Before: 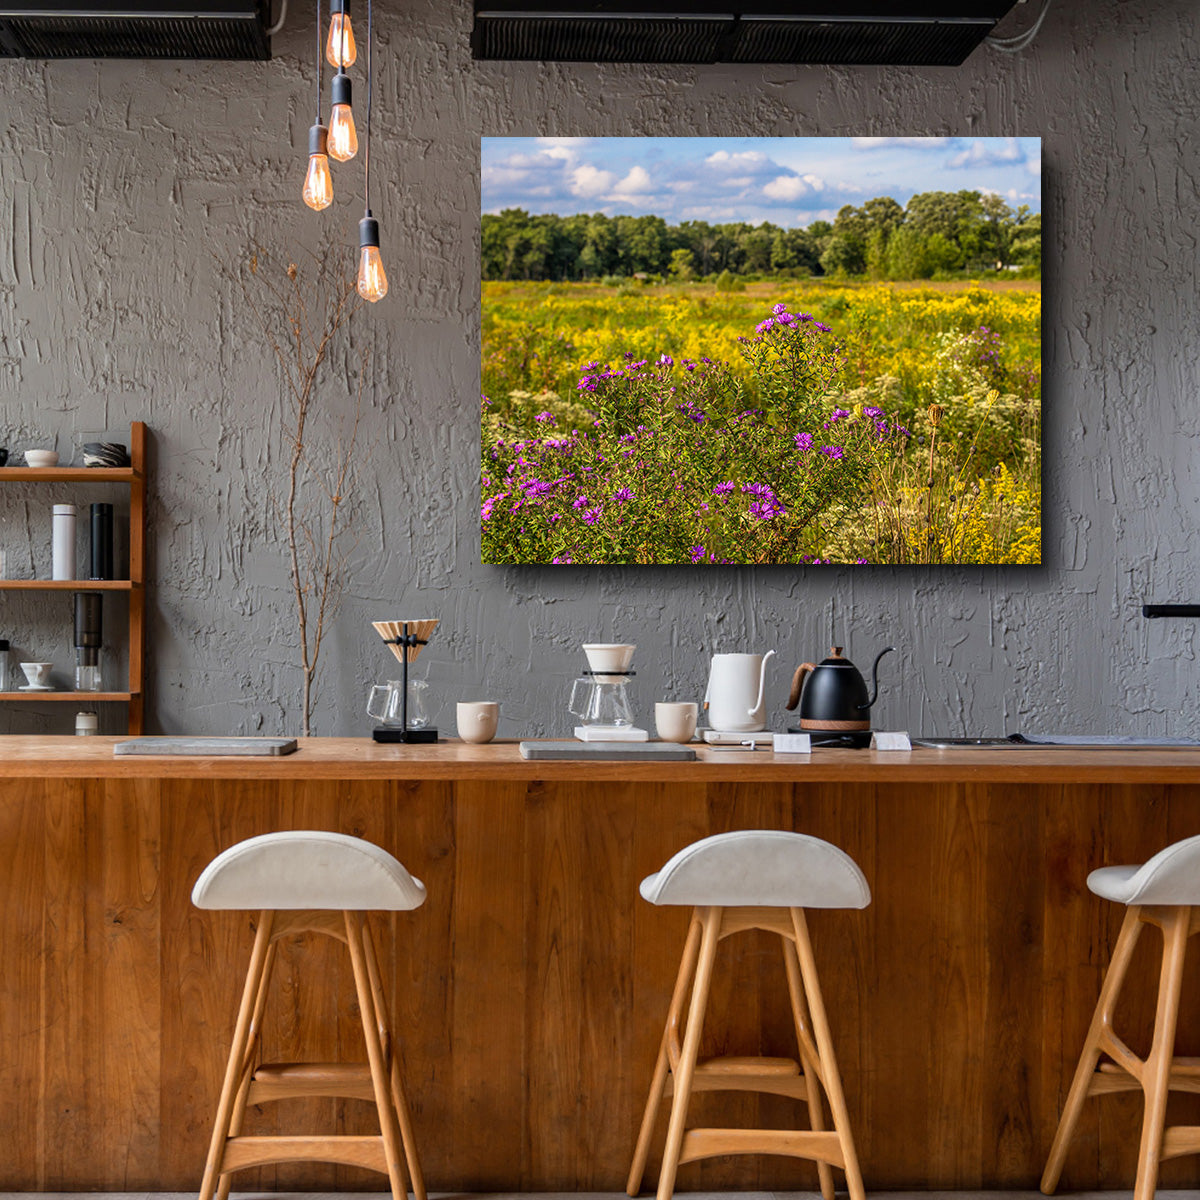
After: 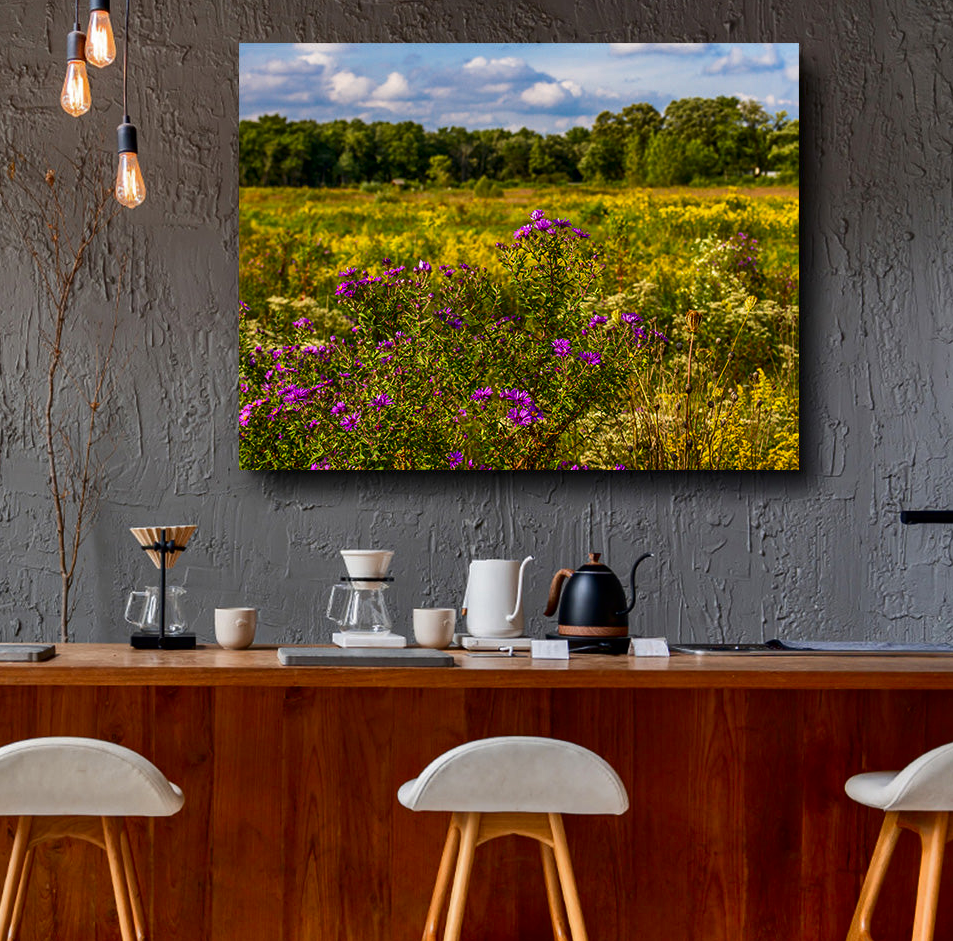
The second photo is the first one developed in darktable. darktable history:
crop and rotate: left 20.248%, top 7.886%, right 0.316%, bottom 13.625%
contrast brightness saturation: brightness -0.254, saturation 0.2
shadows and highlights: soften with gaussian
color balance rgb: perceptual saturation grading › global saturation 0.911%, global vibrance -24.907%
